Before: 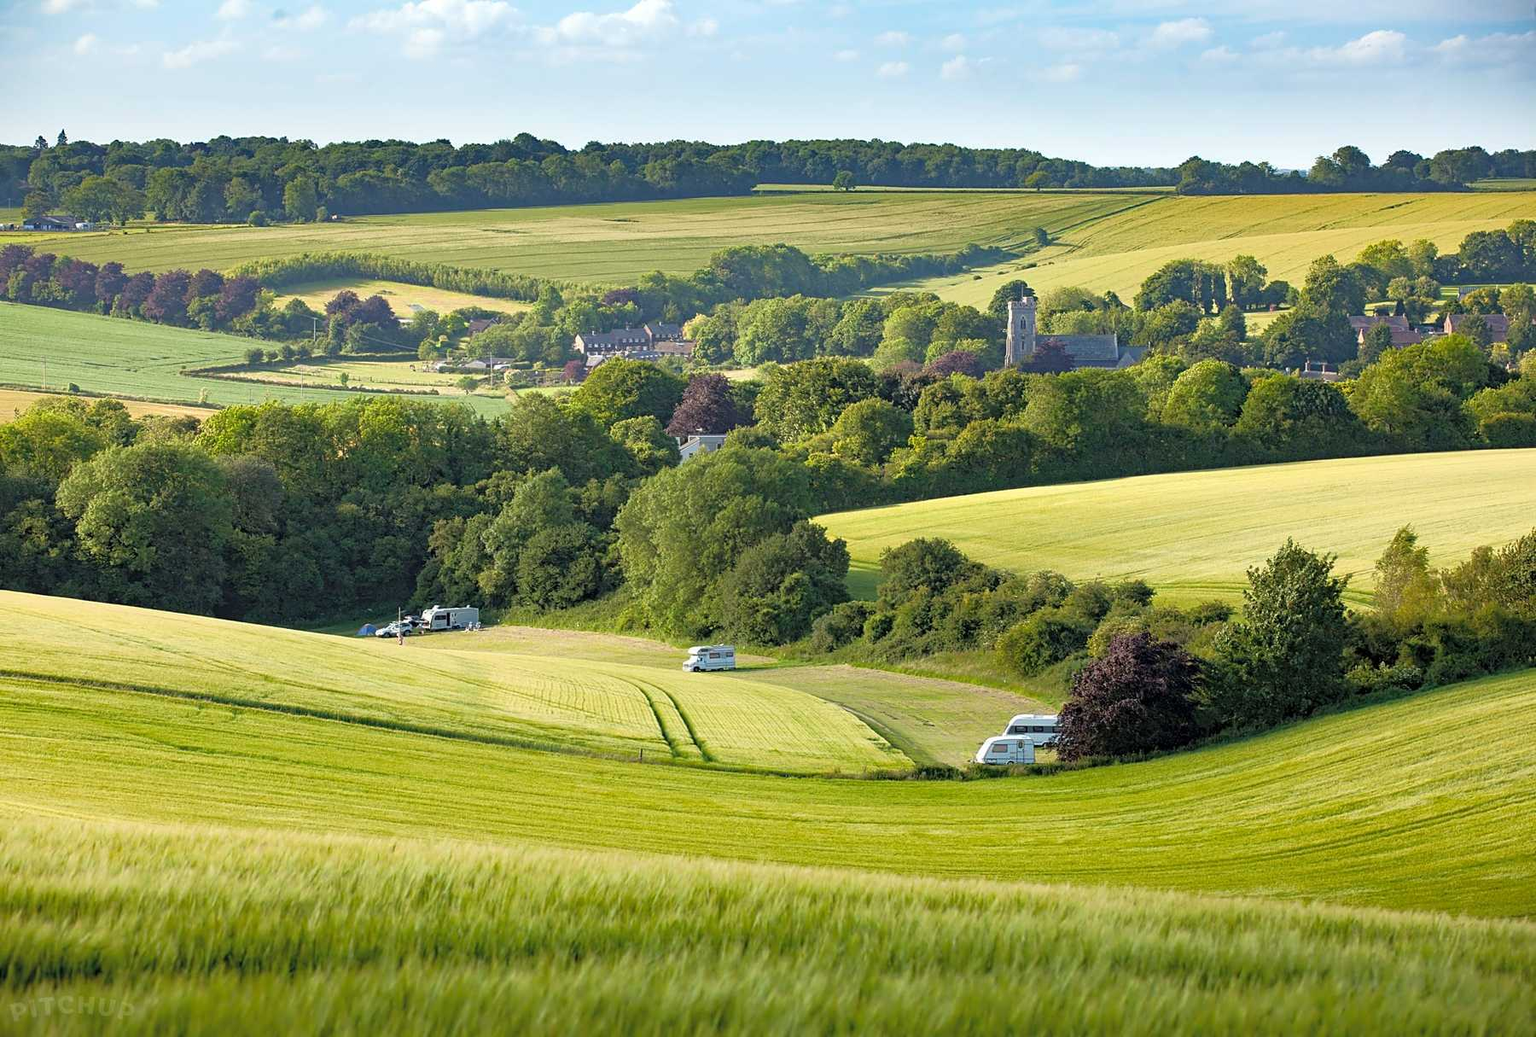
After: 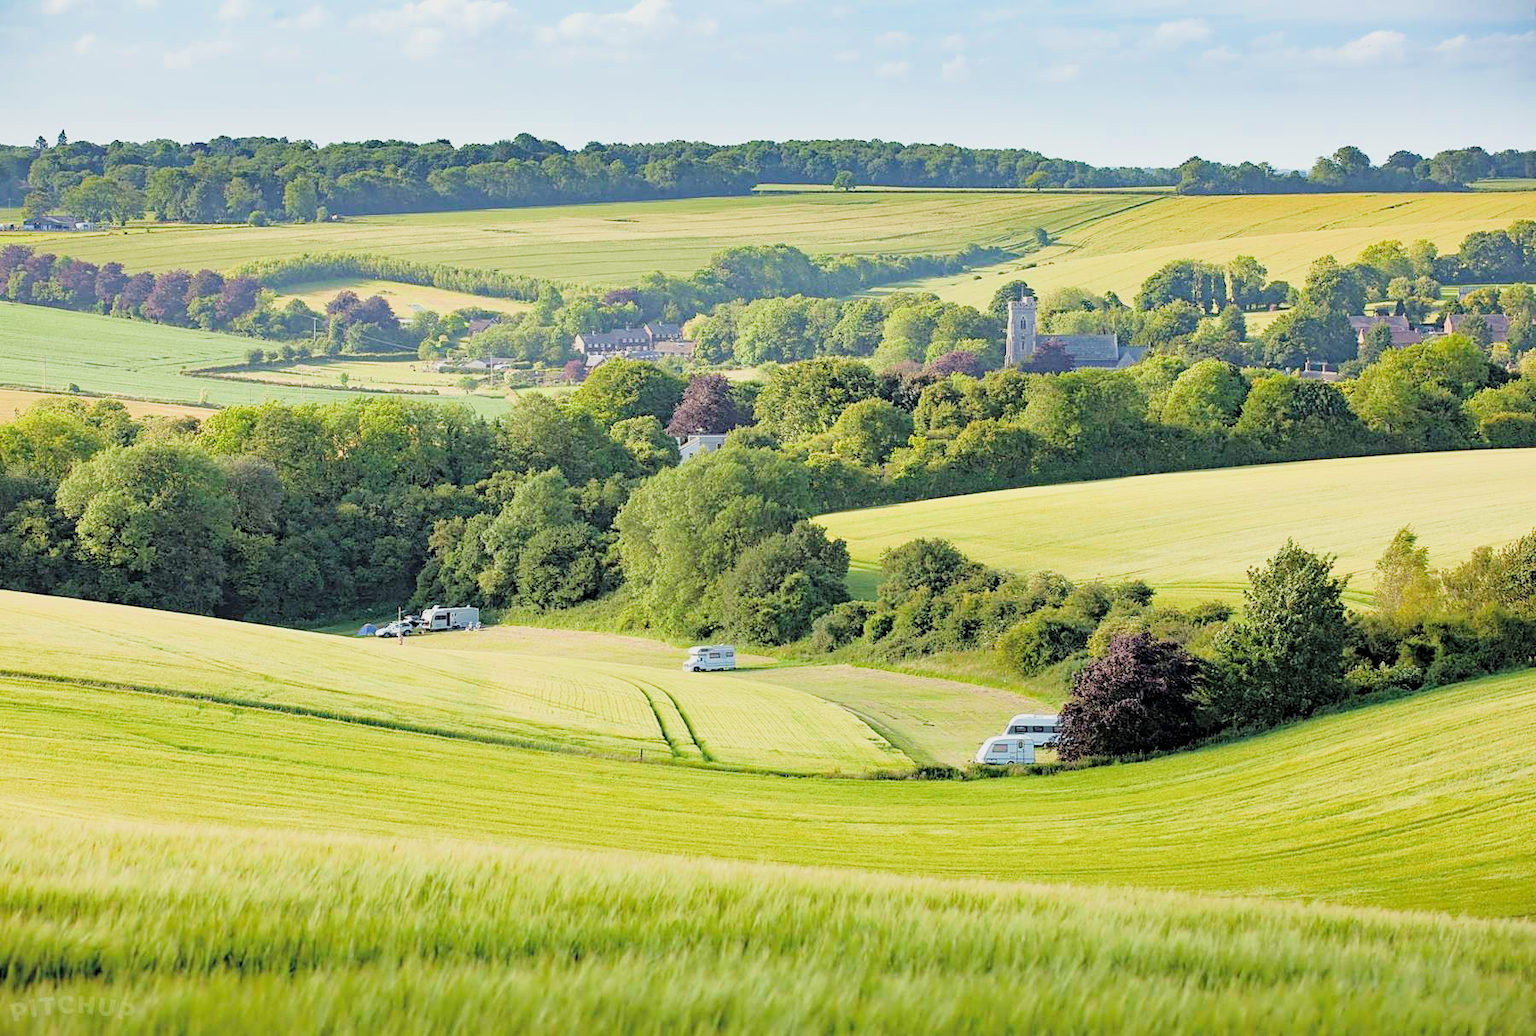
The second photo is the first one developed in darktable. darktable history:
exposure: black level correction 0, exposure 0.694 EV, compensate highlight preservation false
filmic rgb: black relative exposure -7.1 EV, white relative exposure 5.36 EV, hardness 3.02
tone equalizer: -8 EV -0.378 EV, -7 EV -0.381 EV, -6 EV -0.367 EV, -5 EV -0.21 EV, -3 EV 0.244 EV, -2 EV 0.315 EV, -1 EV 0.363 EV, +0 EV 0.388 EV, smoothing diameter 24.89%, edges refinement/feathering 7.01, preserve details guided filter
